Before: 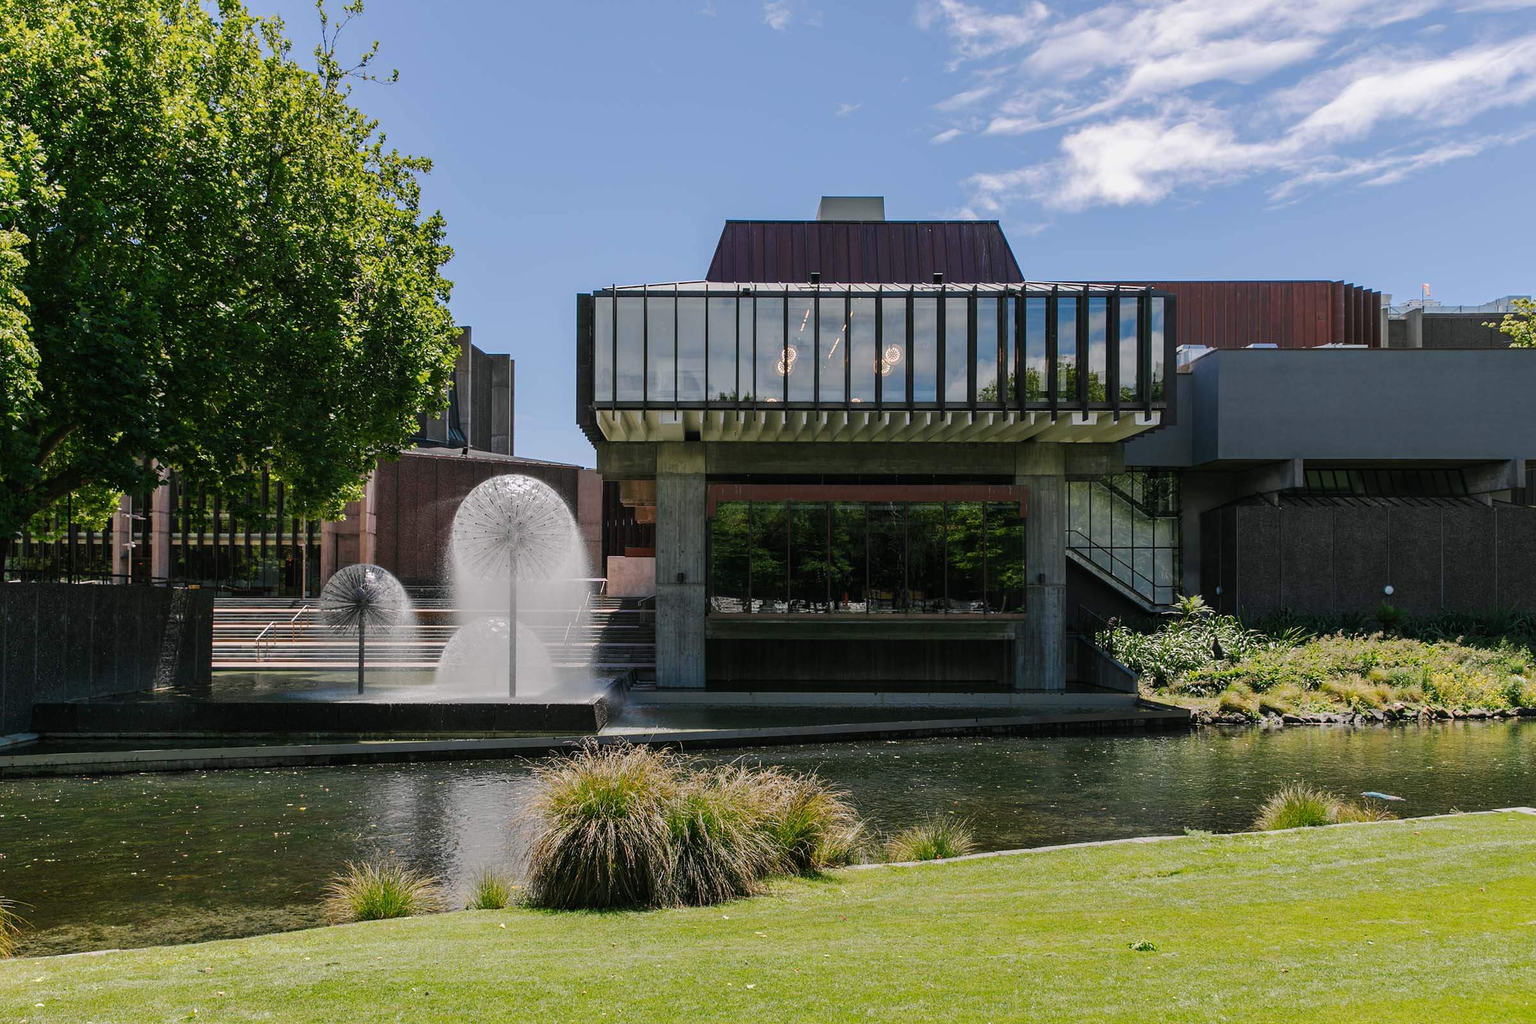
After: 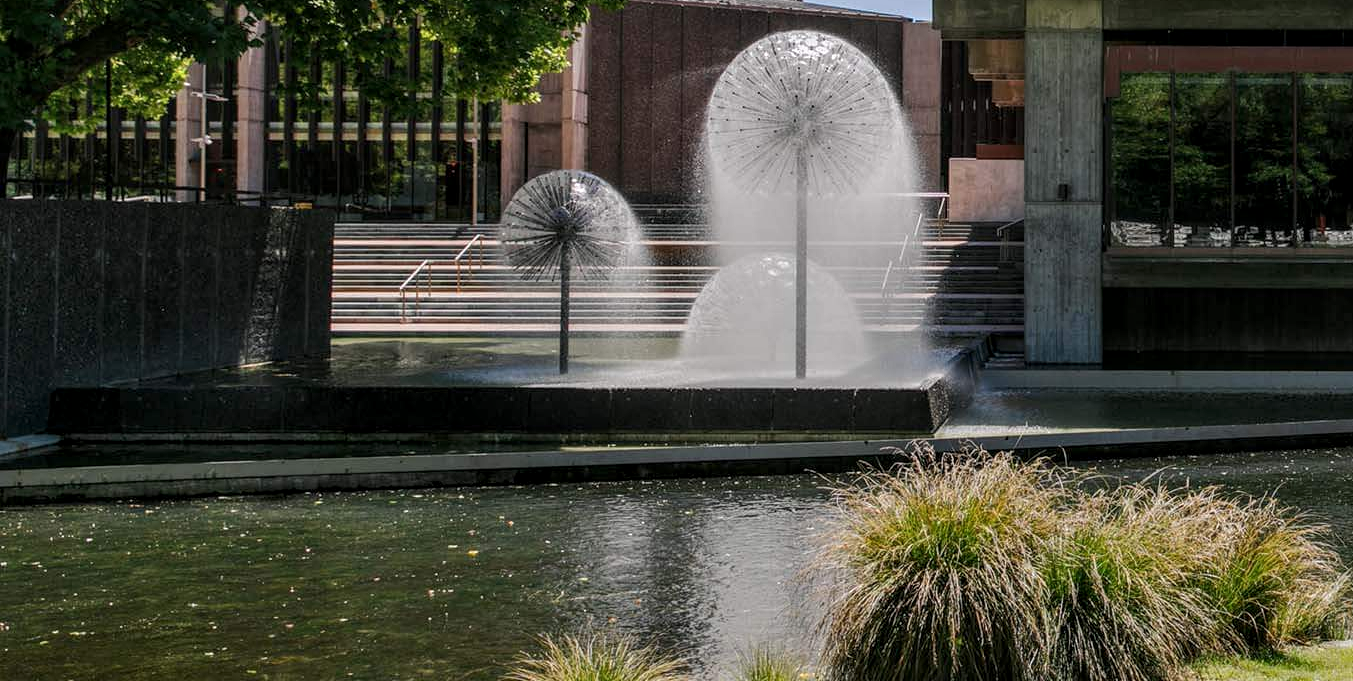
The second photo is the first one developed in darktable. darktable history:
crop: top 44.483%, right 43.593%, bottom 12.892%
local contrast: detail 130%
